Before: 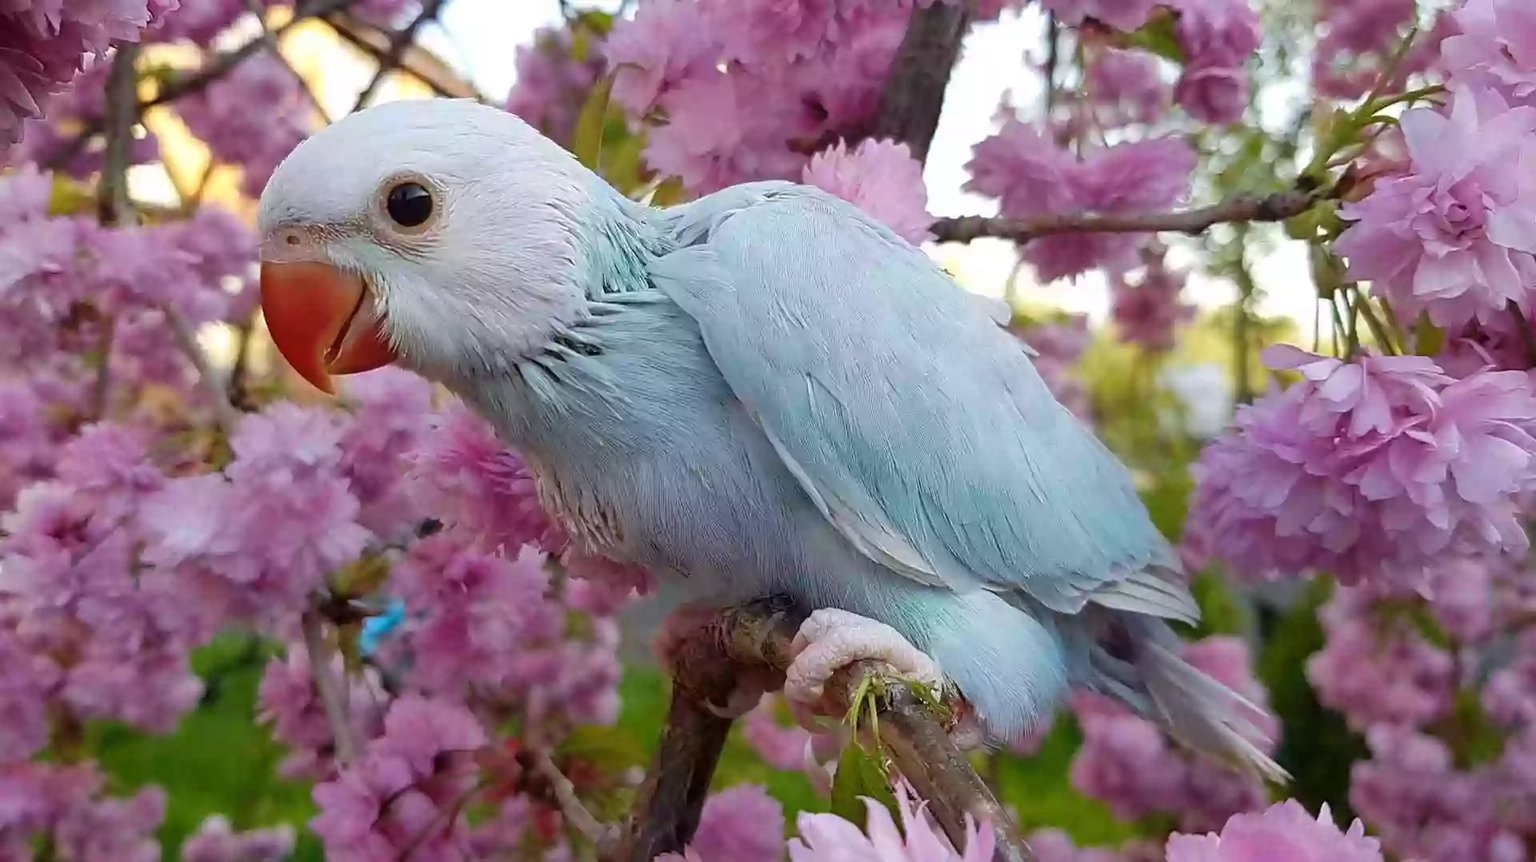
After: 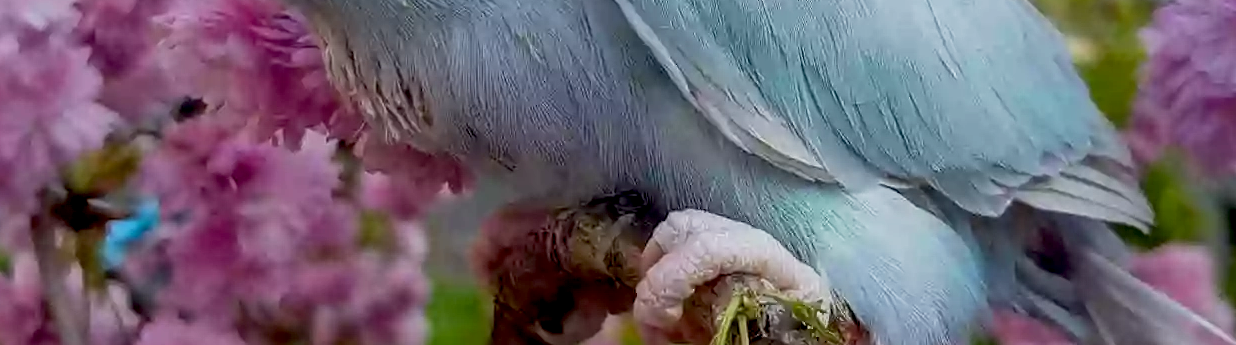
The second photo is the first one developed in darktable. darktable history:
local contrast: on, module defaults
exposure: black level correction 0.009, exposure -0.637 EV, compensate highlight preservation false
crop: left 18.091%, top 51.13%, right 17.525%, bottom 16.85%
base curve: curves: ch0 [(0, 0) (0.088, 0.125) (0.176, 0.251) (0.354, 0.501) (0.613, 0.749) (1, 0.877)], preserve colors none
